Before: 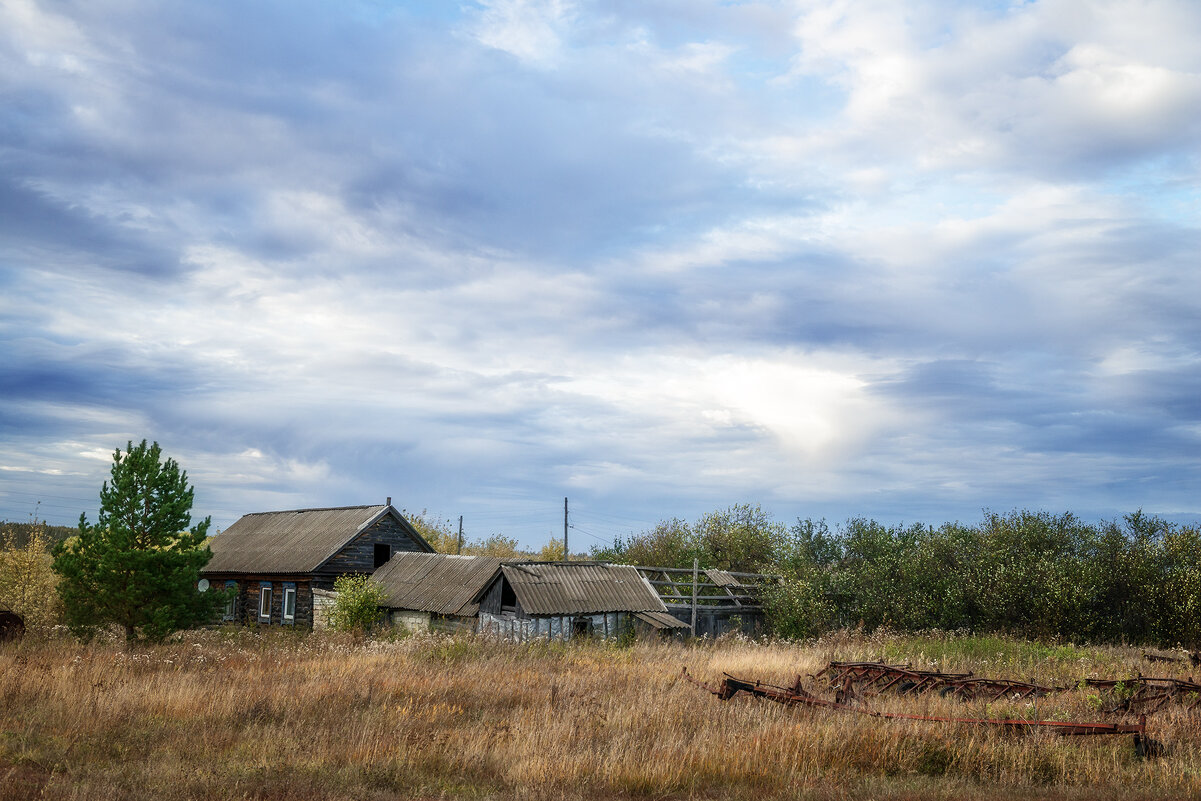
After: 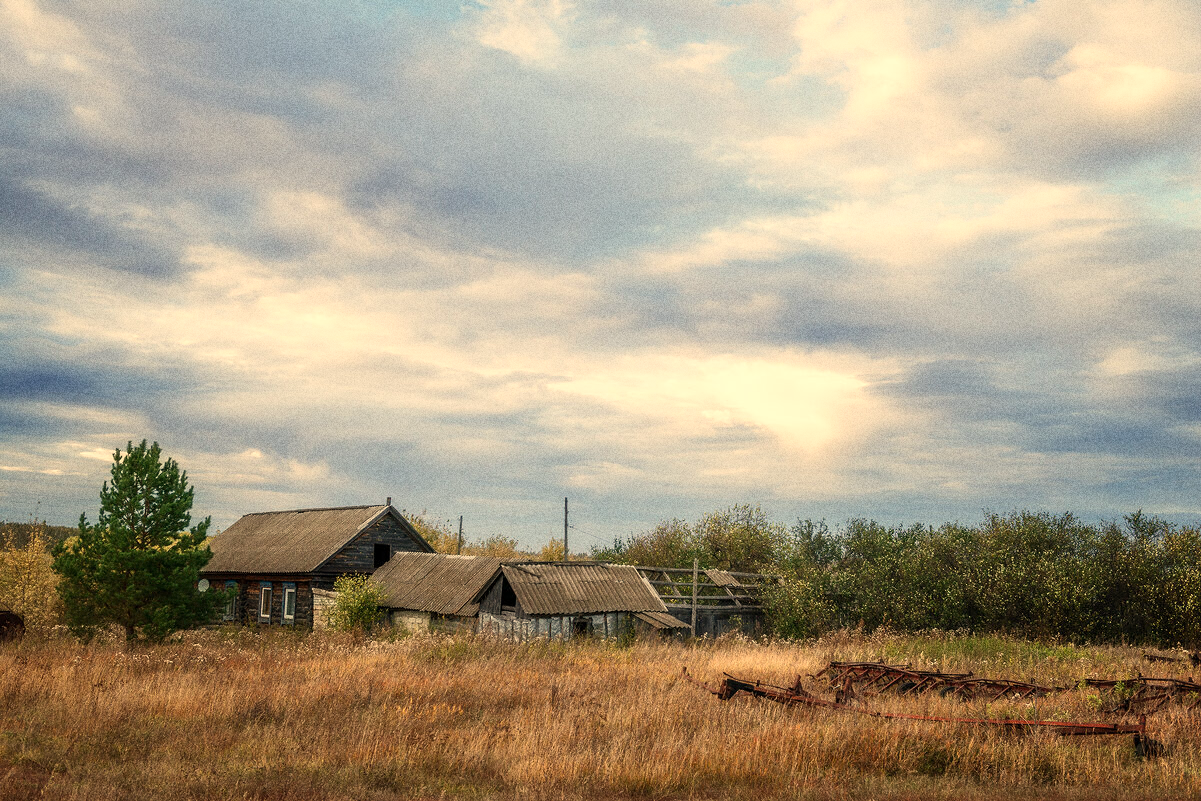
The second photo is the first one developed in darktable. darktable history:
grain: coarseness 0.09 ISO, strength 40%
white balance: red 1.138, green 0.996, blue 0.812
